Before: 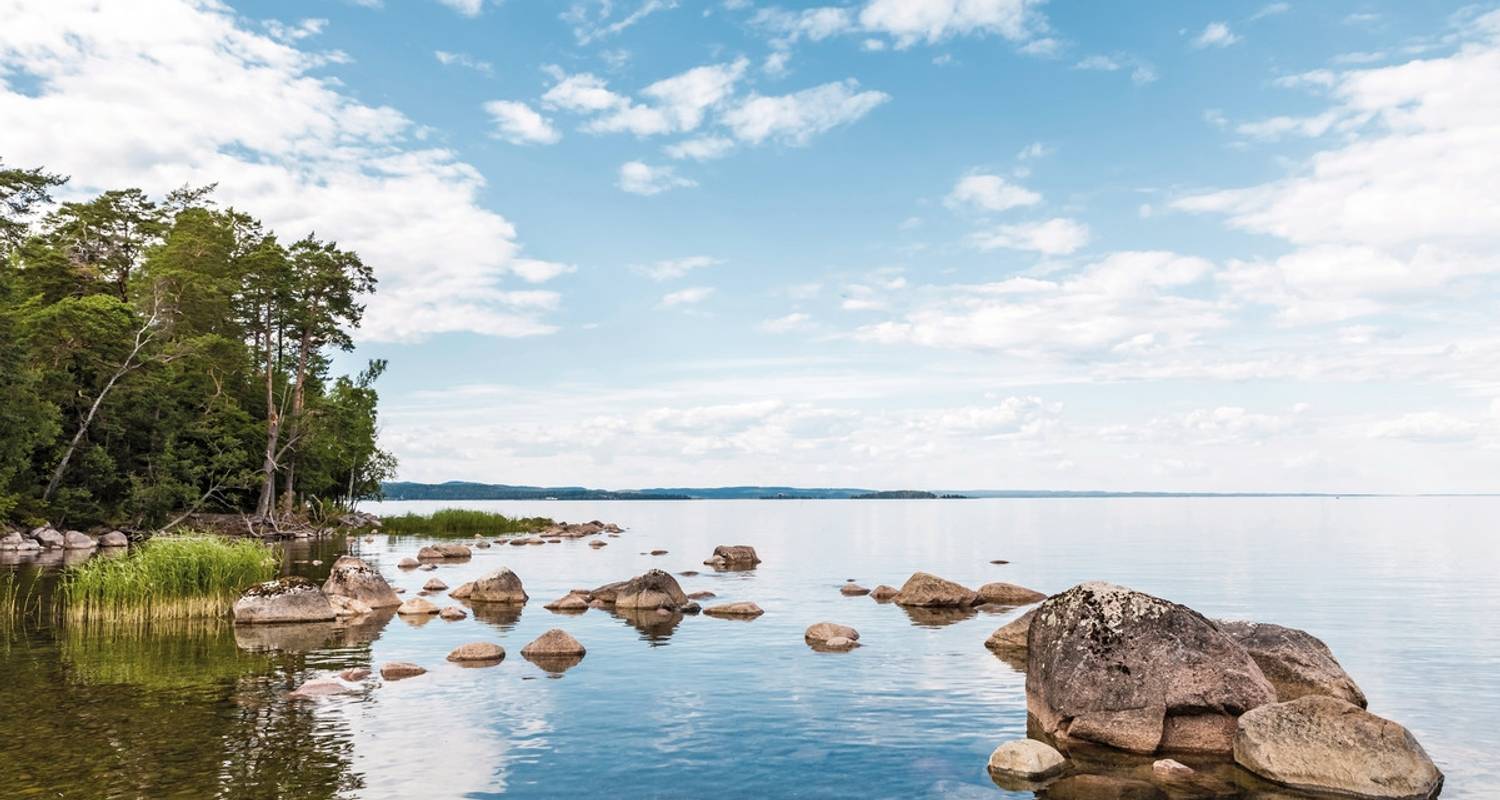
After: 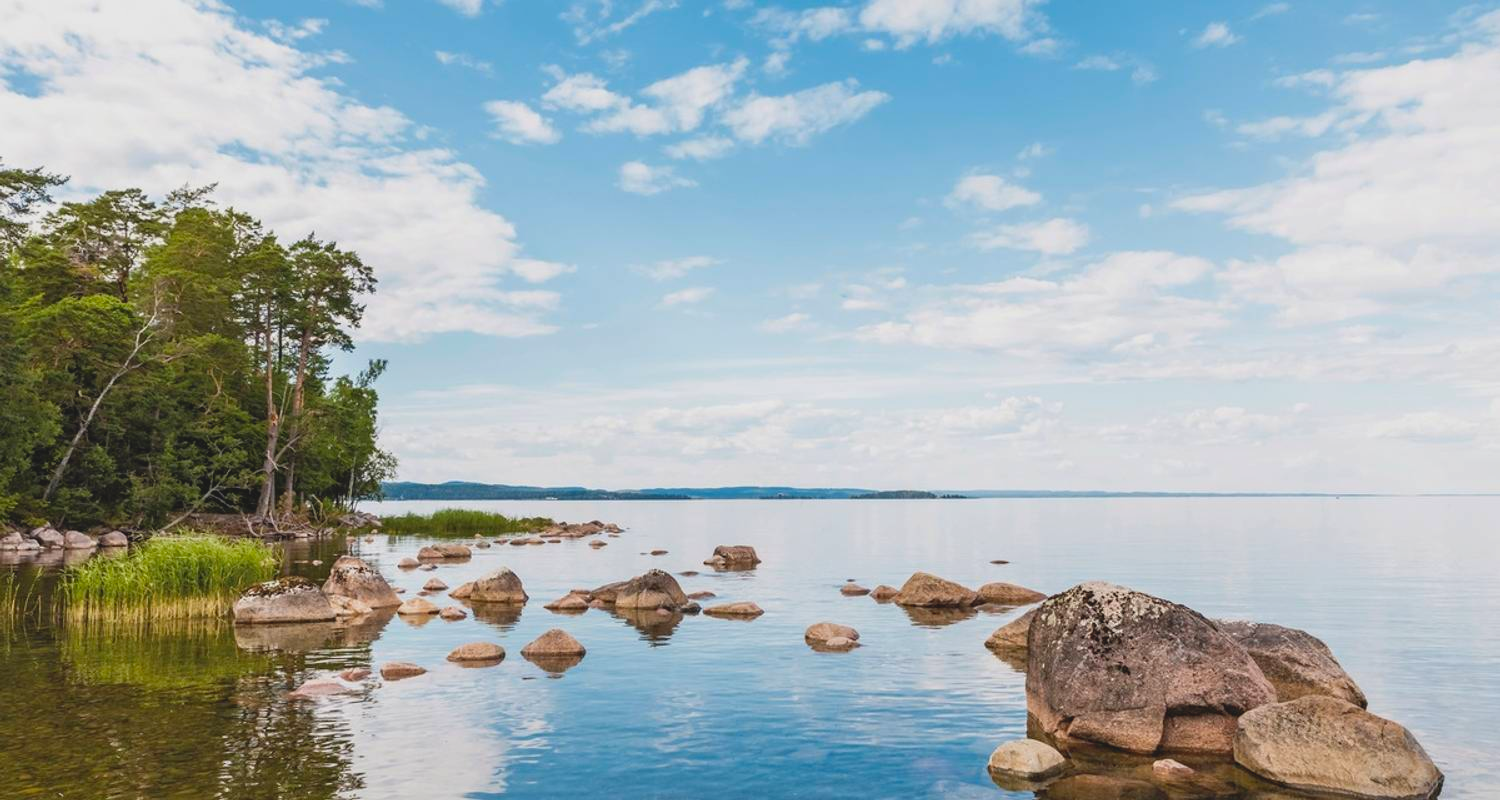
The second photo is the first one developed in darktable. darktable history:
contrast brightness saturation: contrast -0.171, saturation 0.189
